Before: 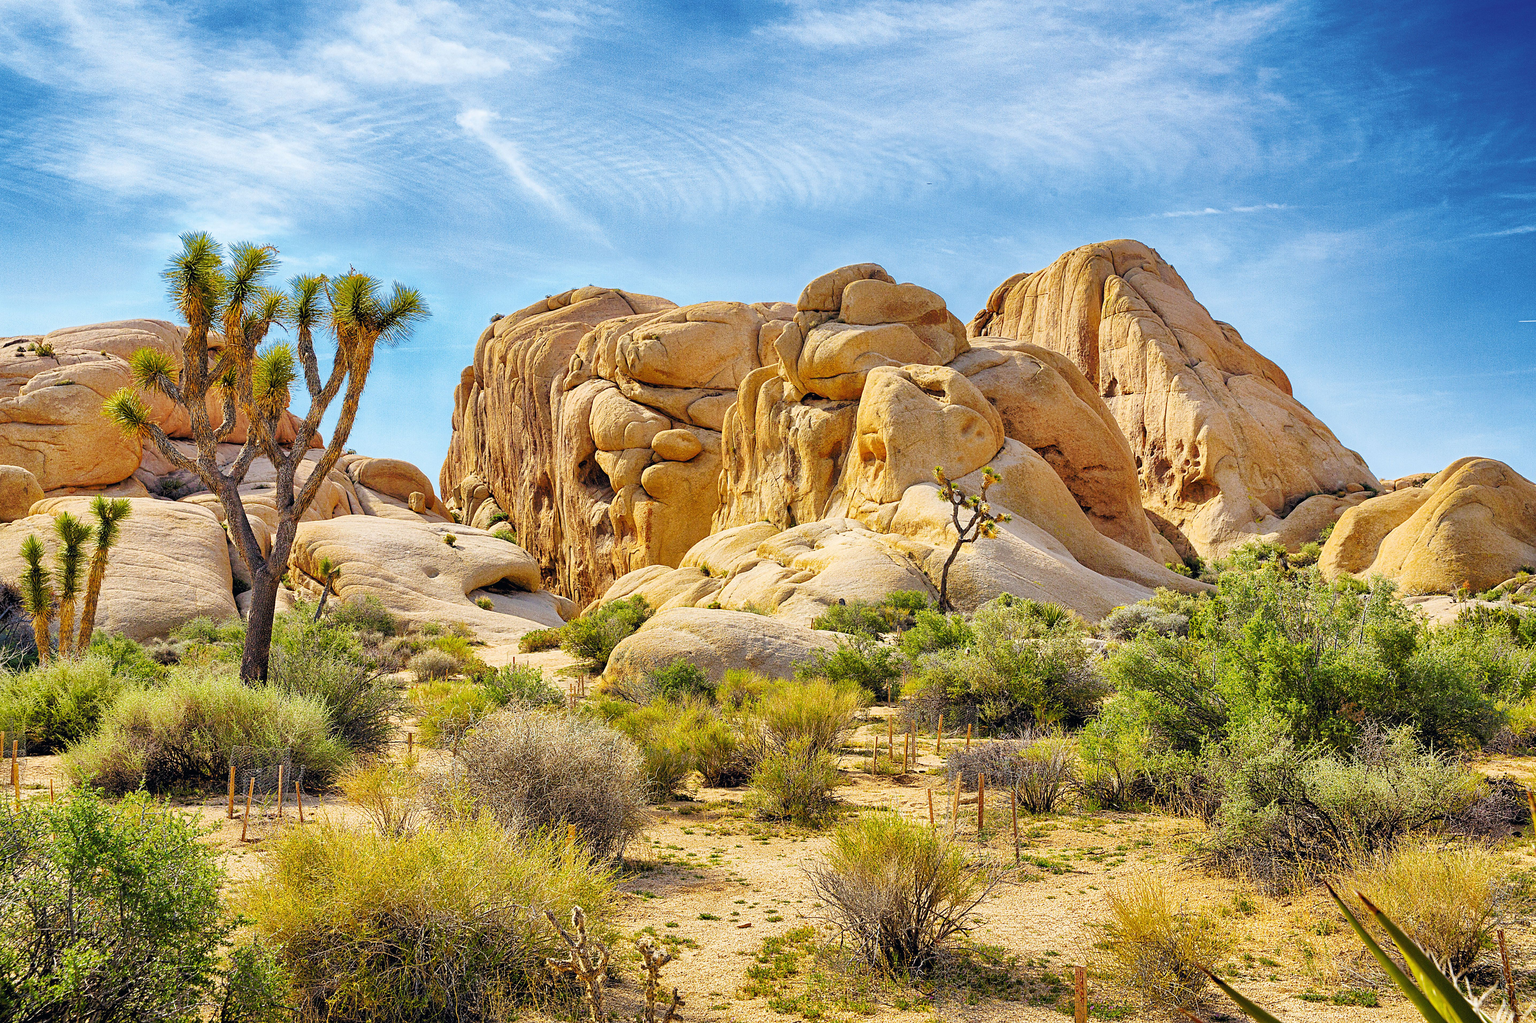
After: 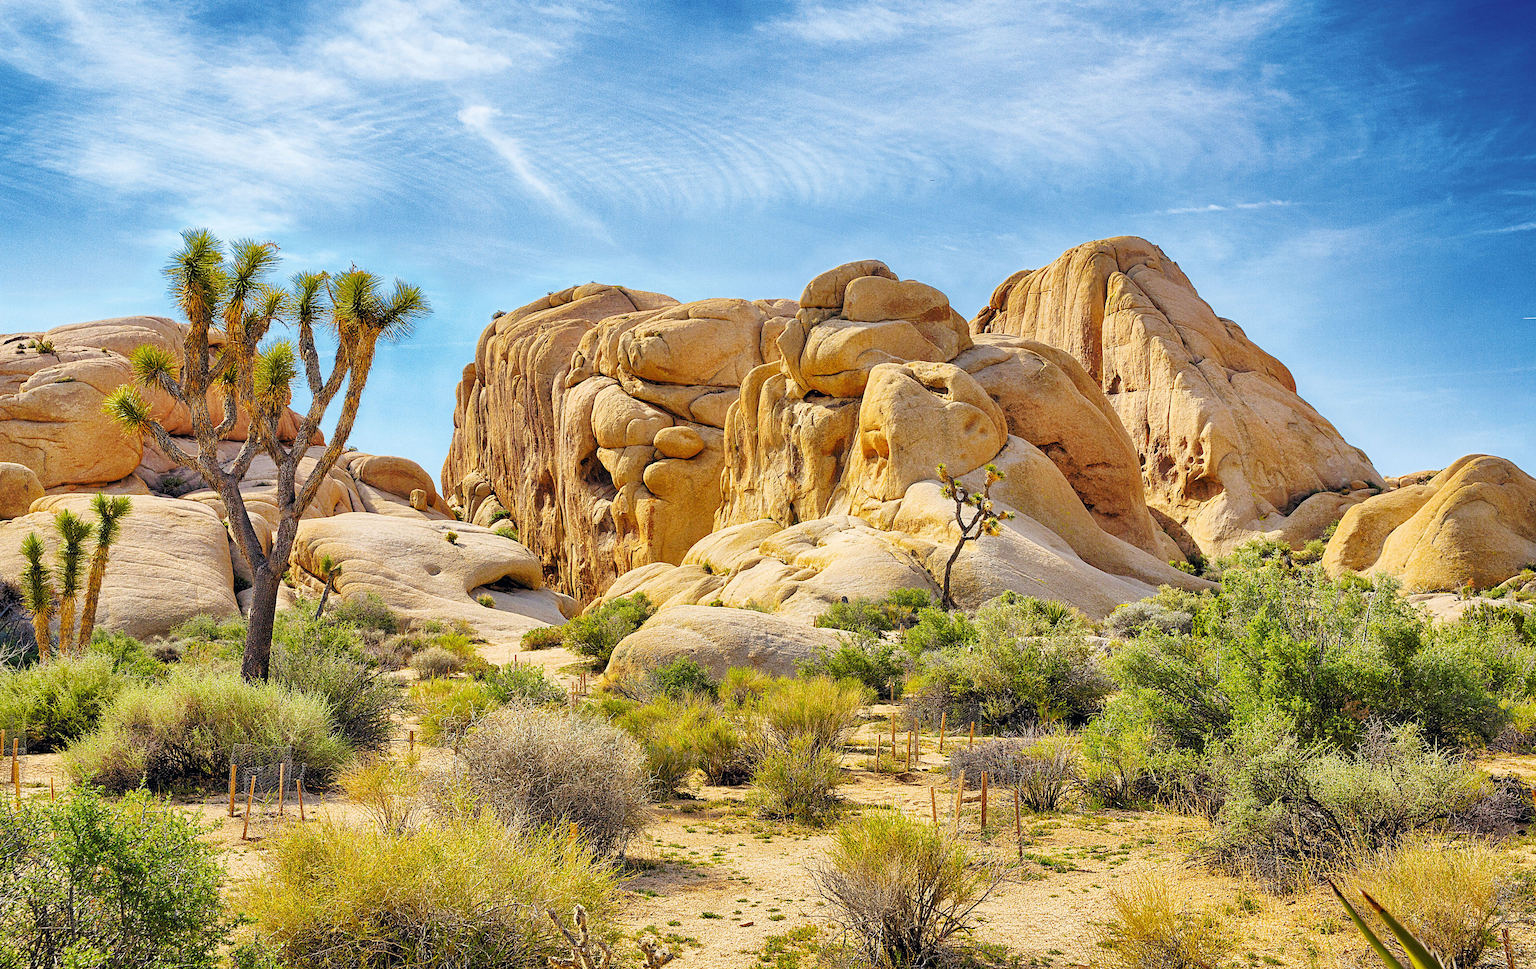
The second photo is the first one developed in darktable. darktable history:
crop: top 0.418%, right 0.263%, bottom 5.102%
exposure: black level correction 0, compensate exposure bias true, compensate highlight preservation false
